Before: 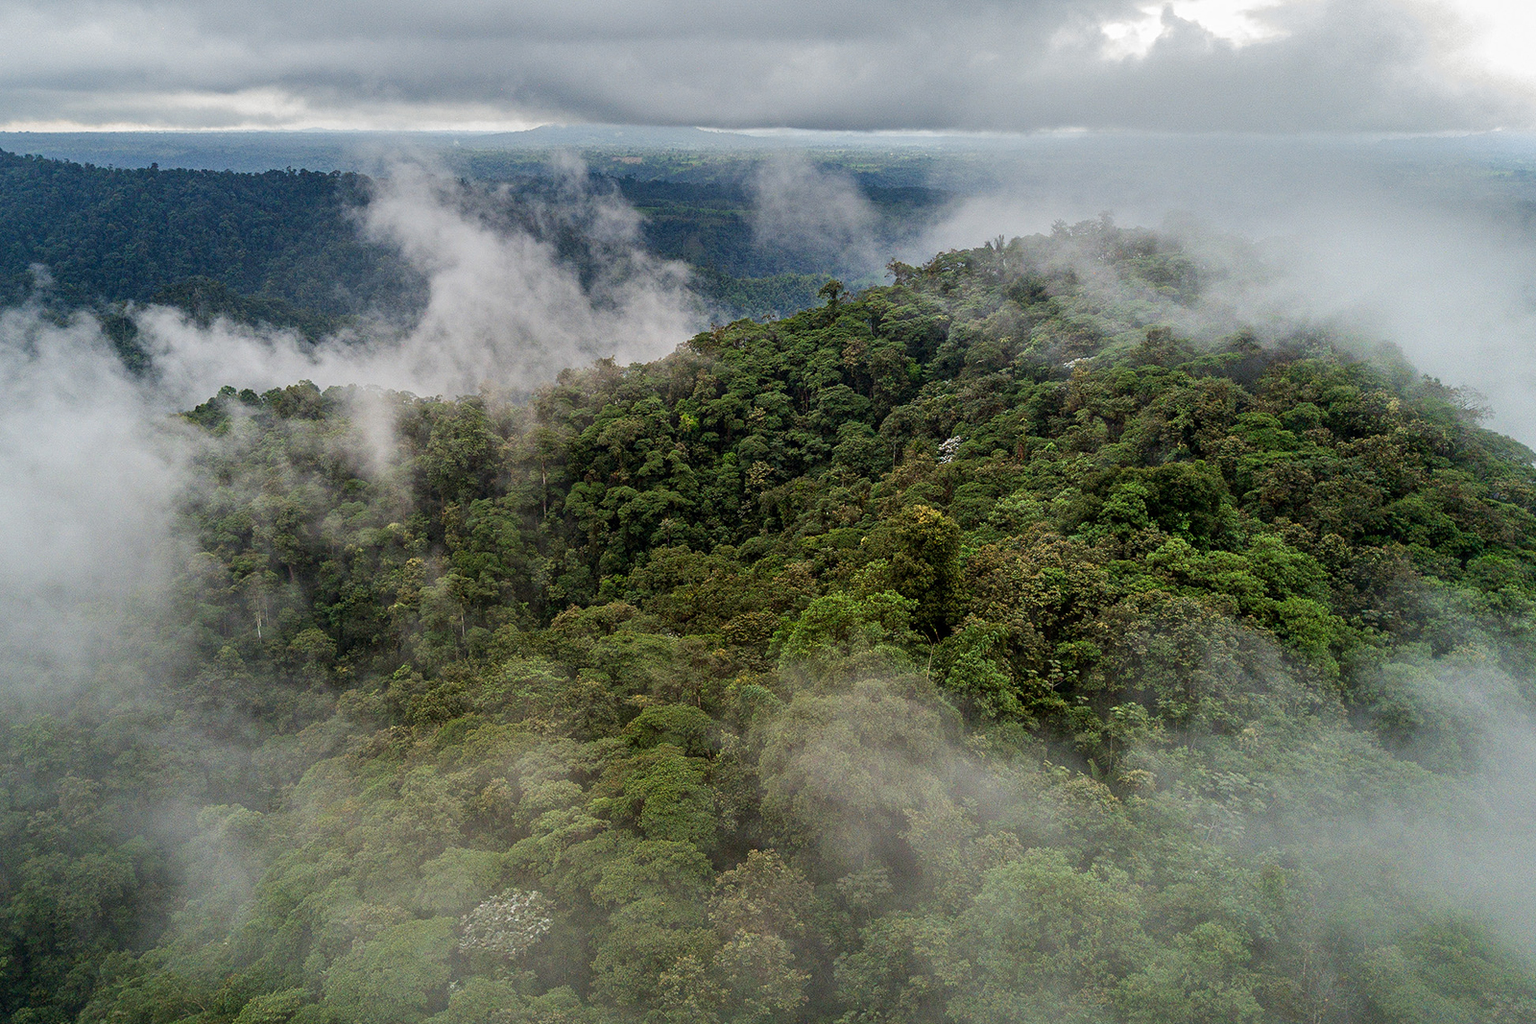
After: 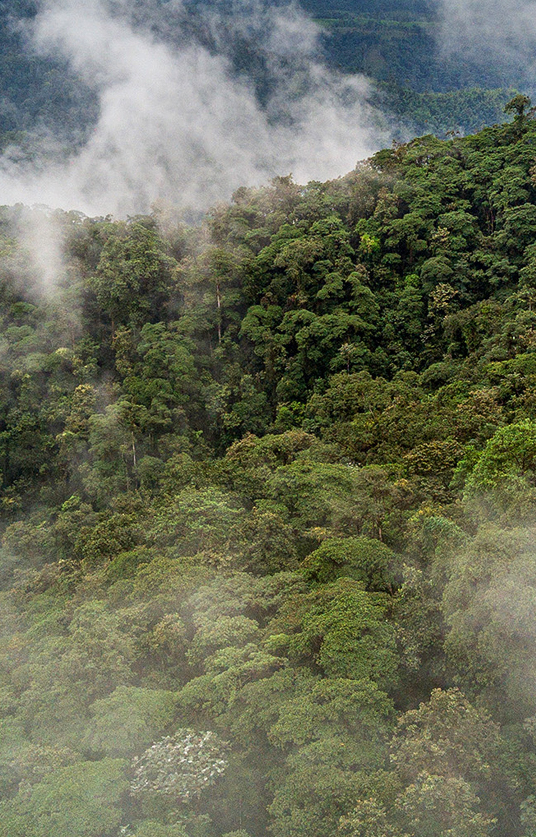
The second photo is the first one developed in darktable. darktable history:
exposure: exposure 0.4 EV, compensate highlight preservation false
crop and rotate: left 21.77%, top 18.528%, right 44.676%, bottom 2.997%
